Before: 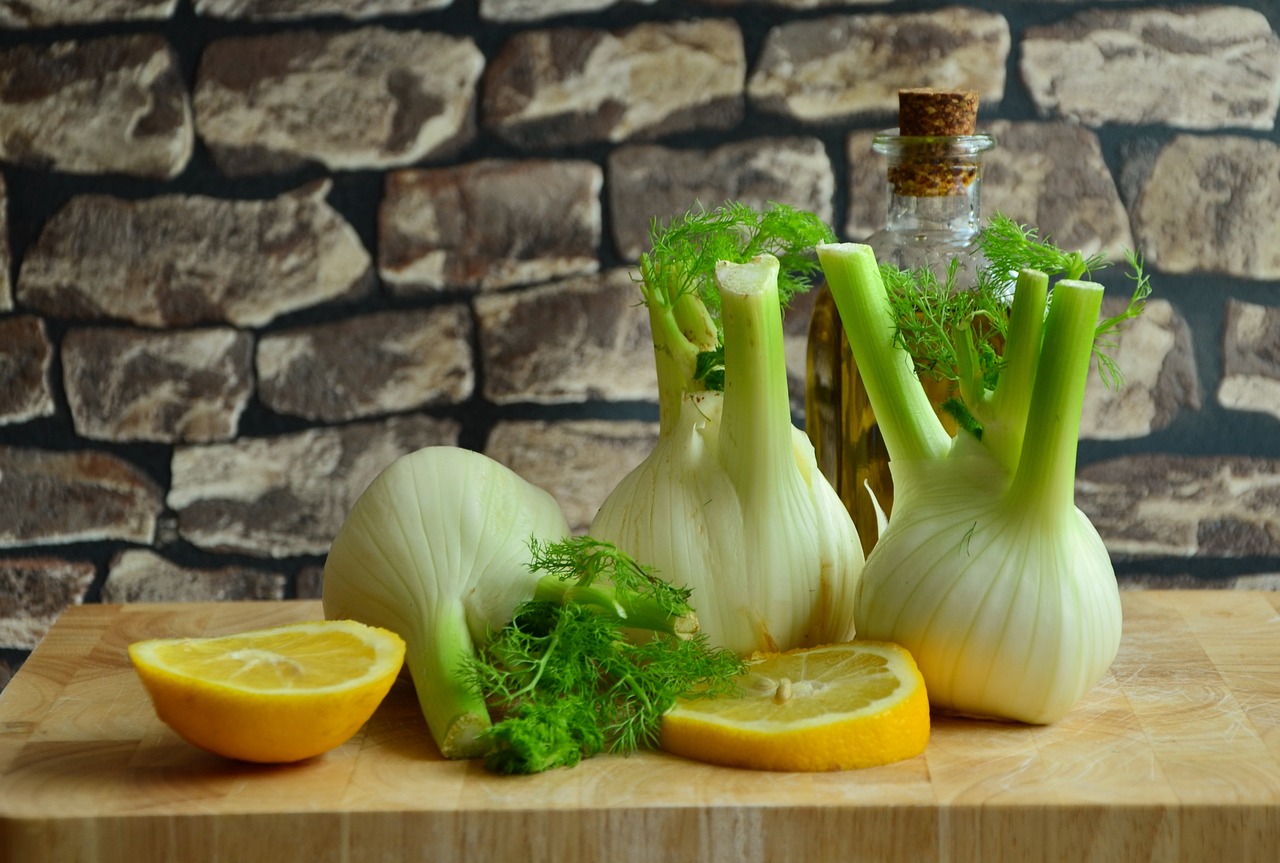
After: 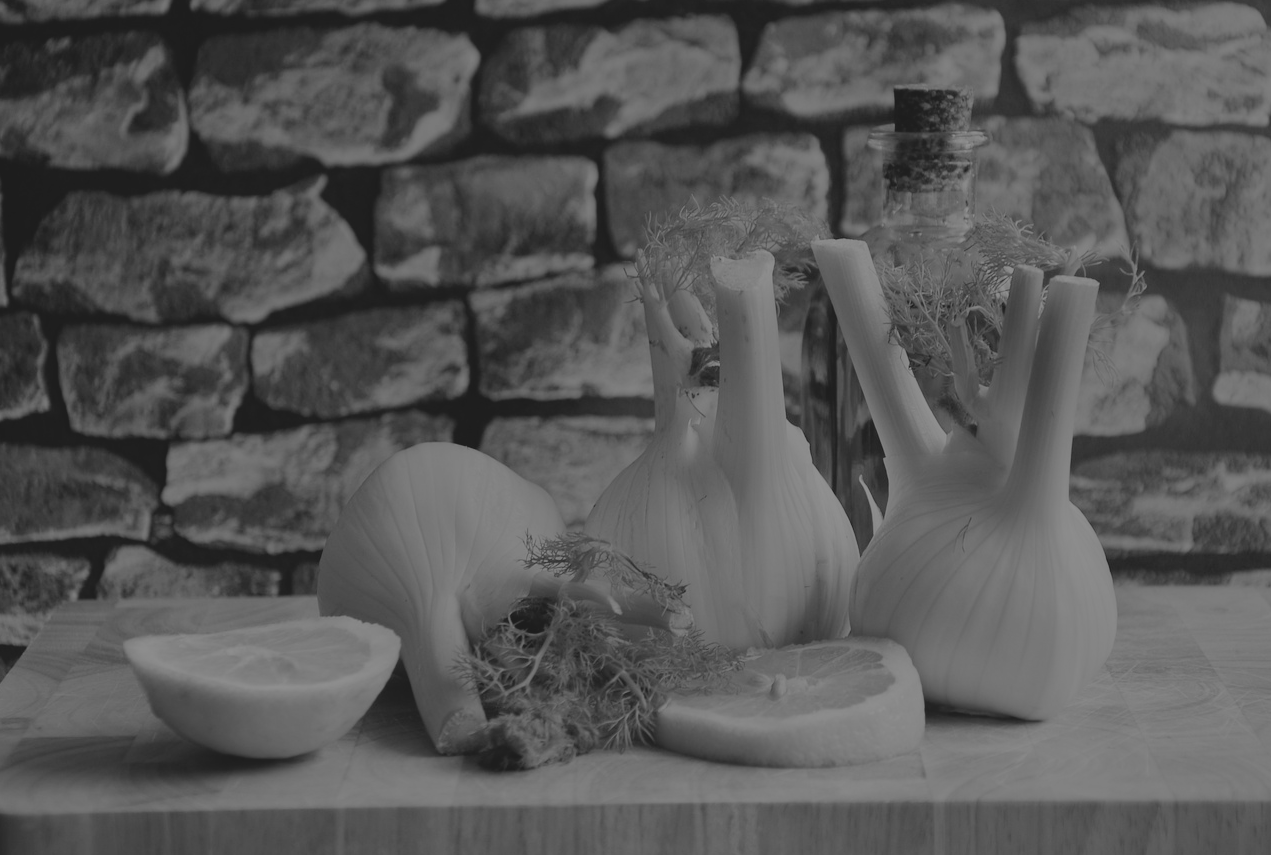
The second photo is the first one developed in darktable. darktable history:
crop: left 0.434%, top 0.485%, right 0.244%, bottom 0.386%
contrast brightness saturation: contrast -0.26, saturation -0.43
filmic rgb: black relative exposure -7.65 EV, white relative exposure 4.56 EV, hardness 3.61
monochrome: a 79.32, b 81.83, size 1.1
